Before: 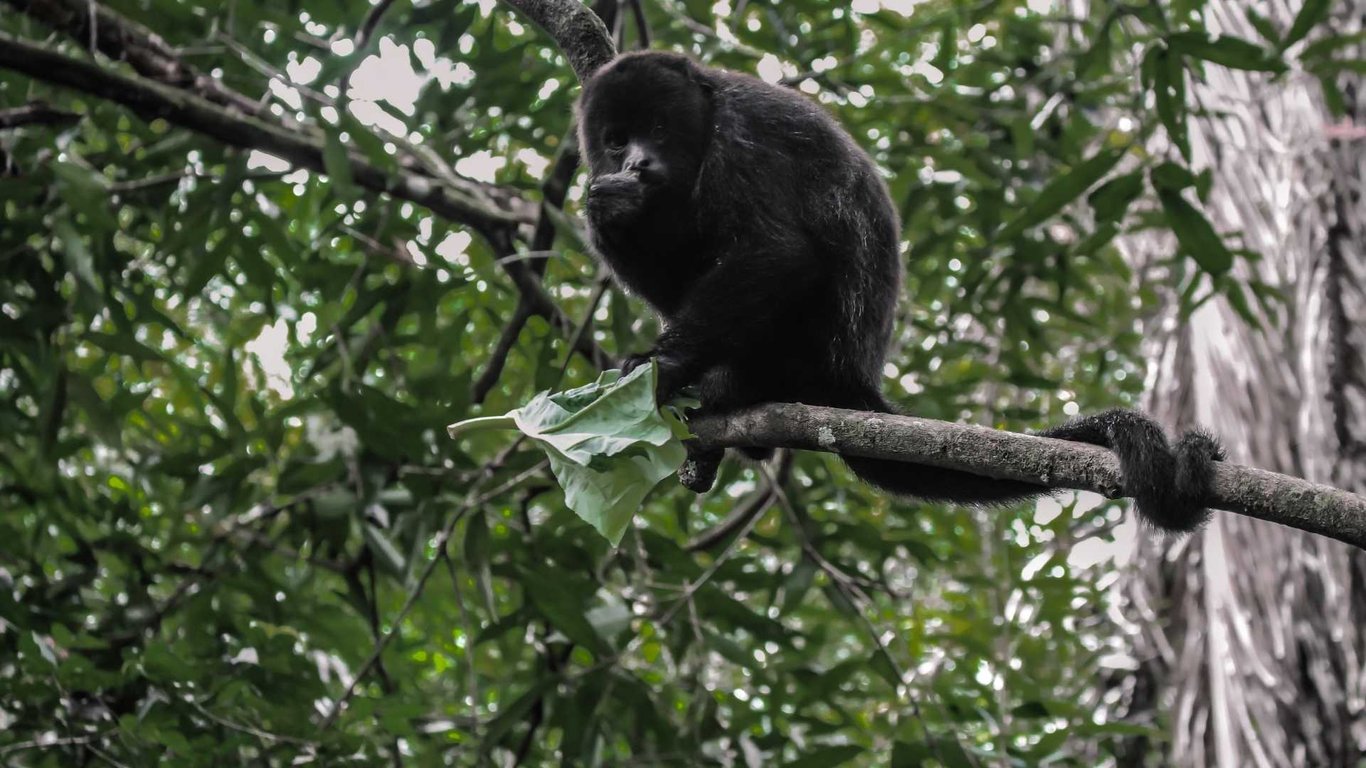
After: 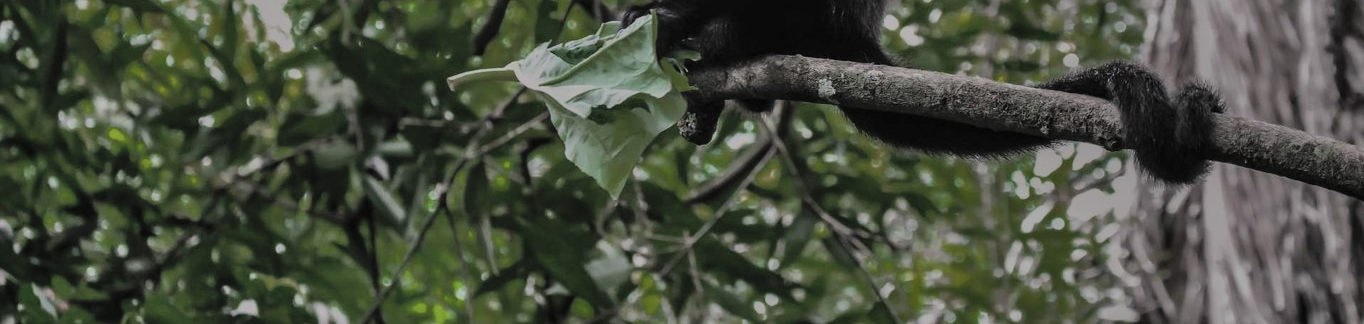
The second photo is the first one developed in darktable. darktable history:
shadows and highlights: shadows 52.83, soften with gaussian
crop: top 45.425%, bottom 12.14%
exposure: exposure -1.898 EV, compensate highlight preservation false
contrast brightness saturation: brightness 0.126
levels: levels [0, 0.492, 0.984]
tone equalizer: on, module defaults
